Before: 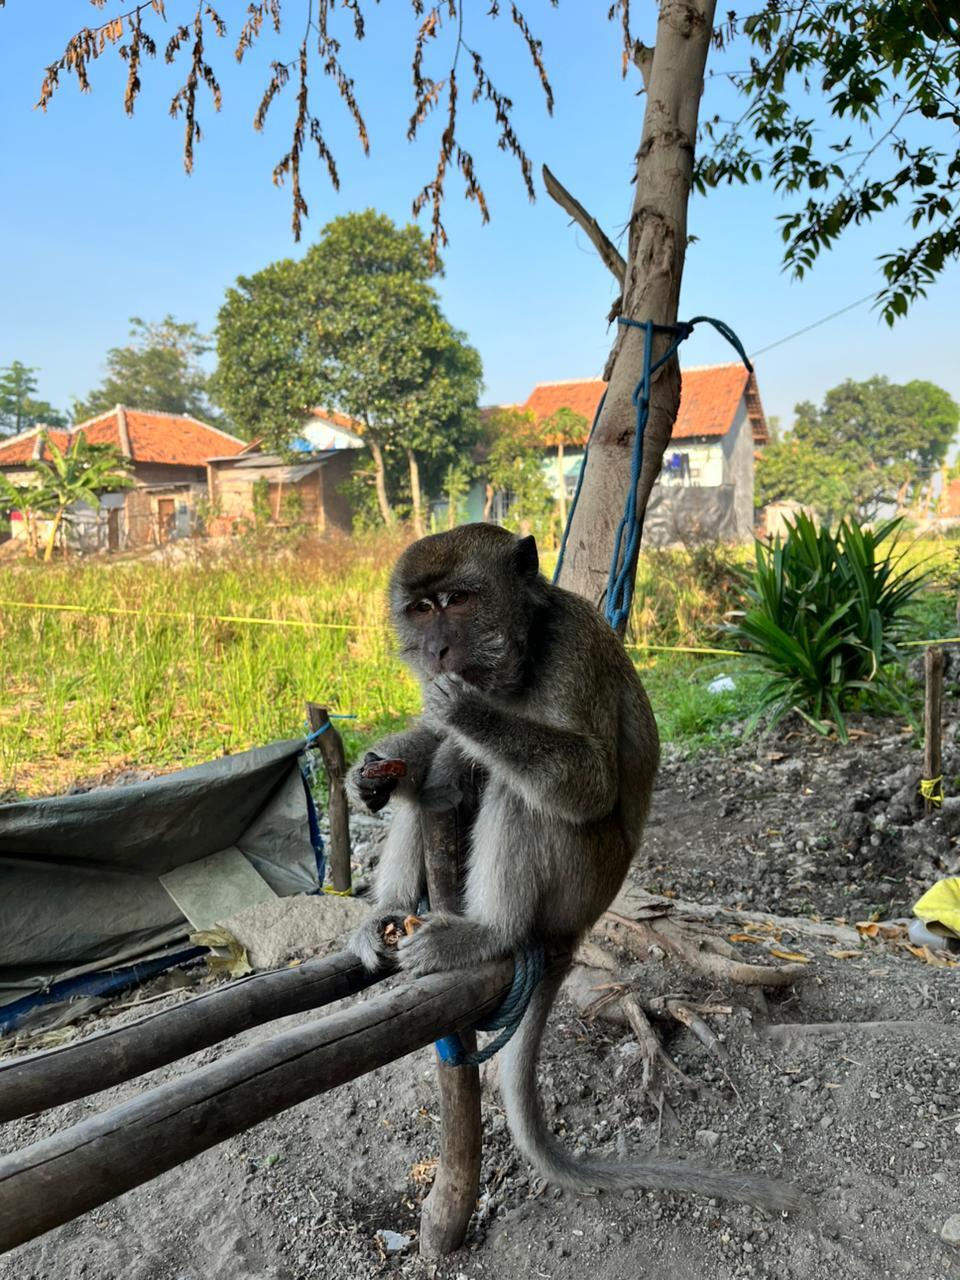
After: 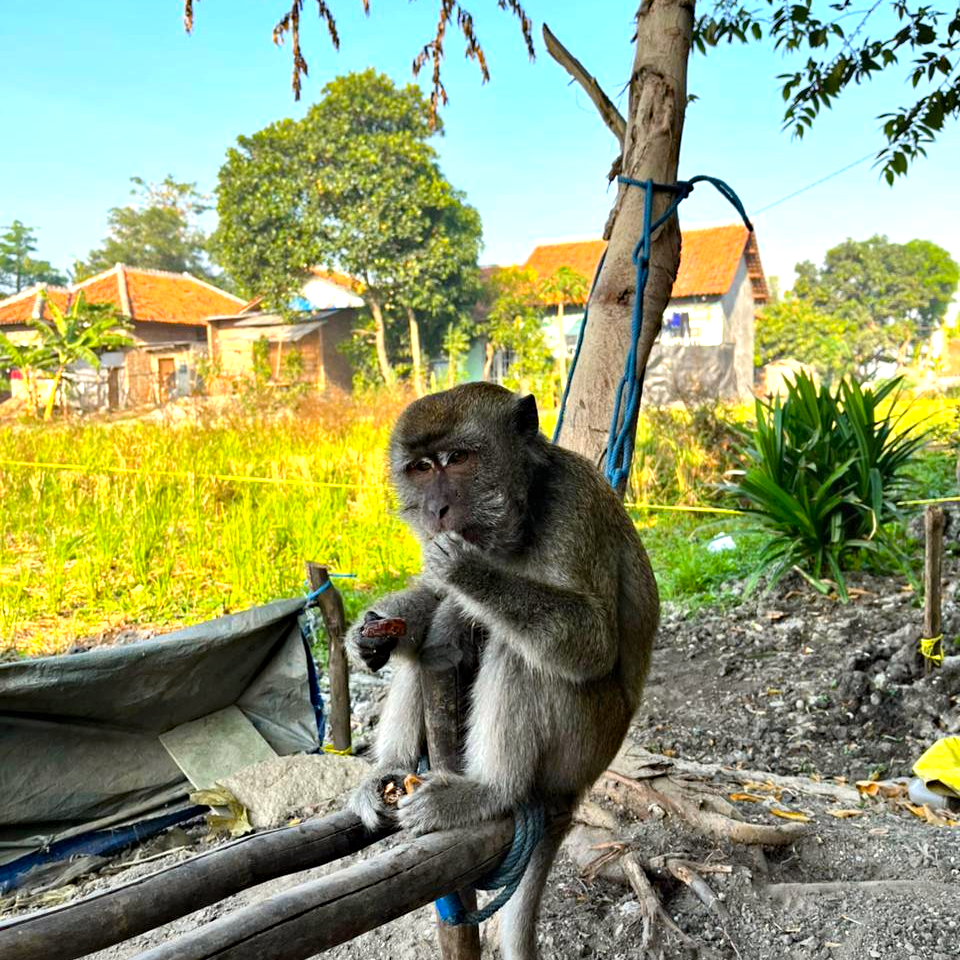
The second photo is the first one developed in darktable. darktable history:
color balance rgb: perceptual saturation grading › global saturation 29.366%
exposure: black level correction 0, exposure 0.698 EV, compensate exposure bias true, compensate highlight preservation false
contrast brightness saturation: saturation -0.064
crop: top 11.021%, bottom 13.932%
haze removal: compatibility mode true, adaptive false
